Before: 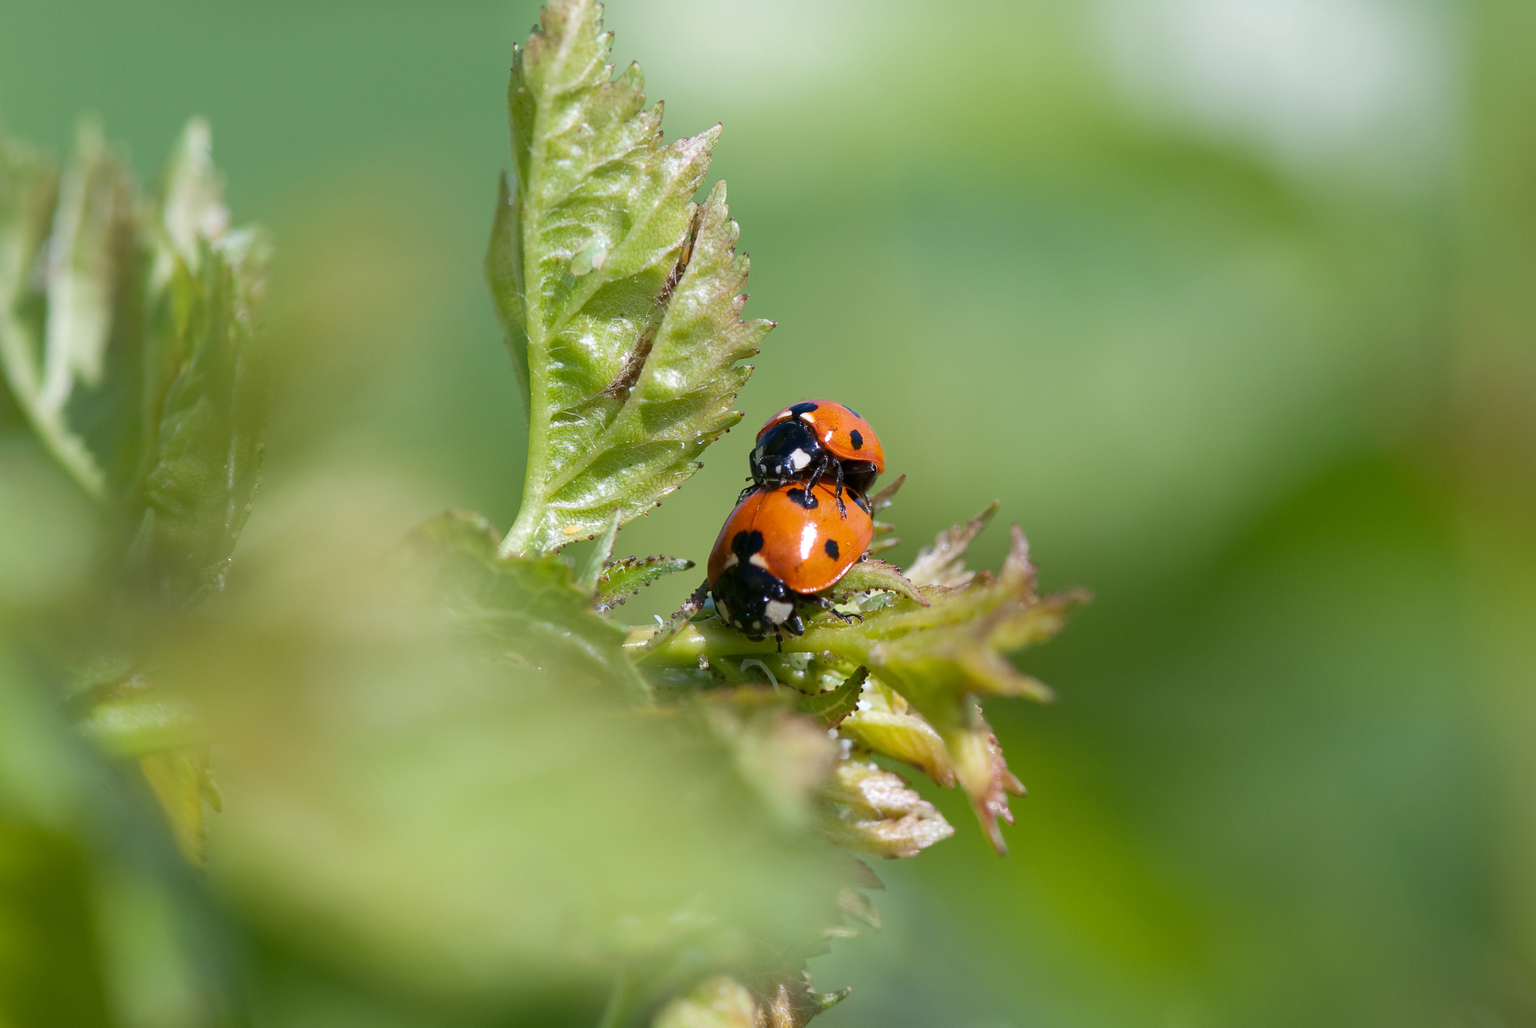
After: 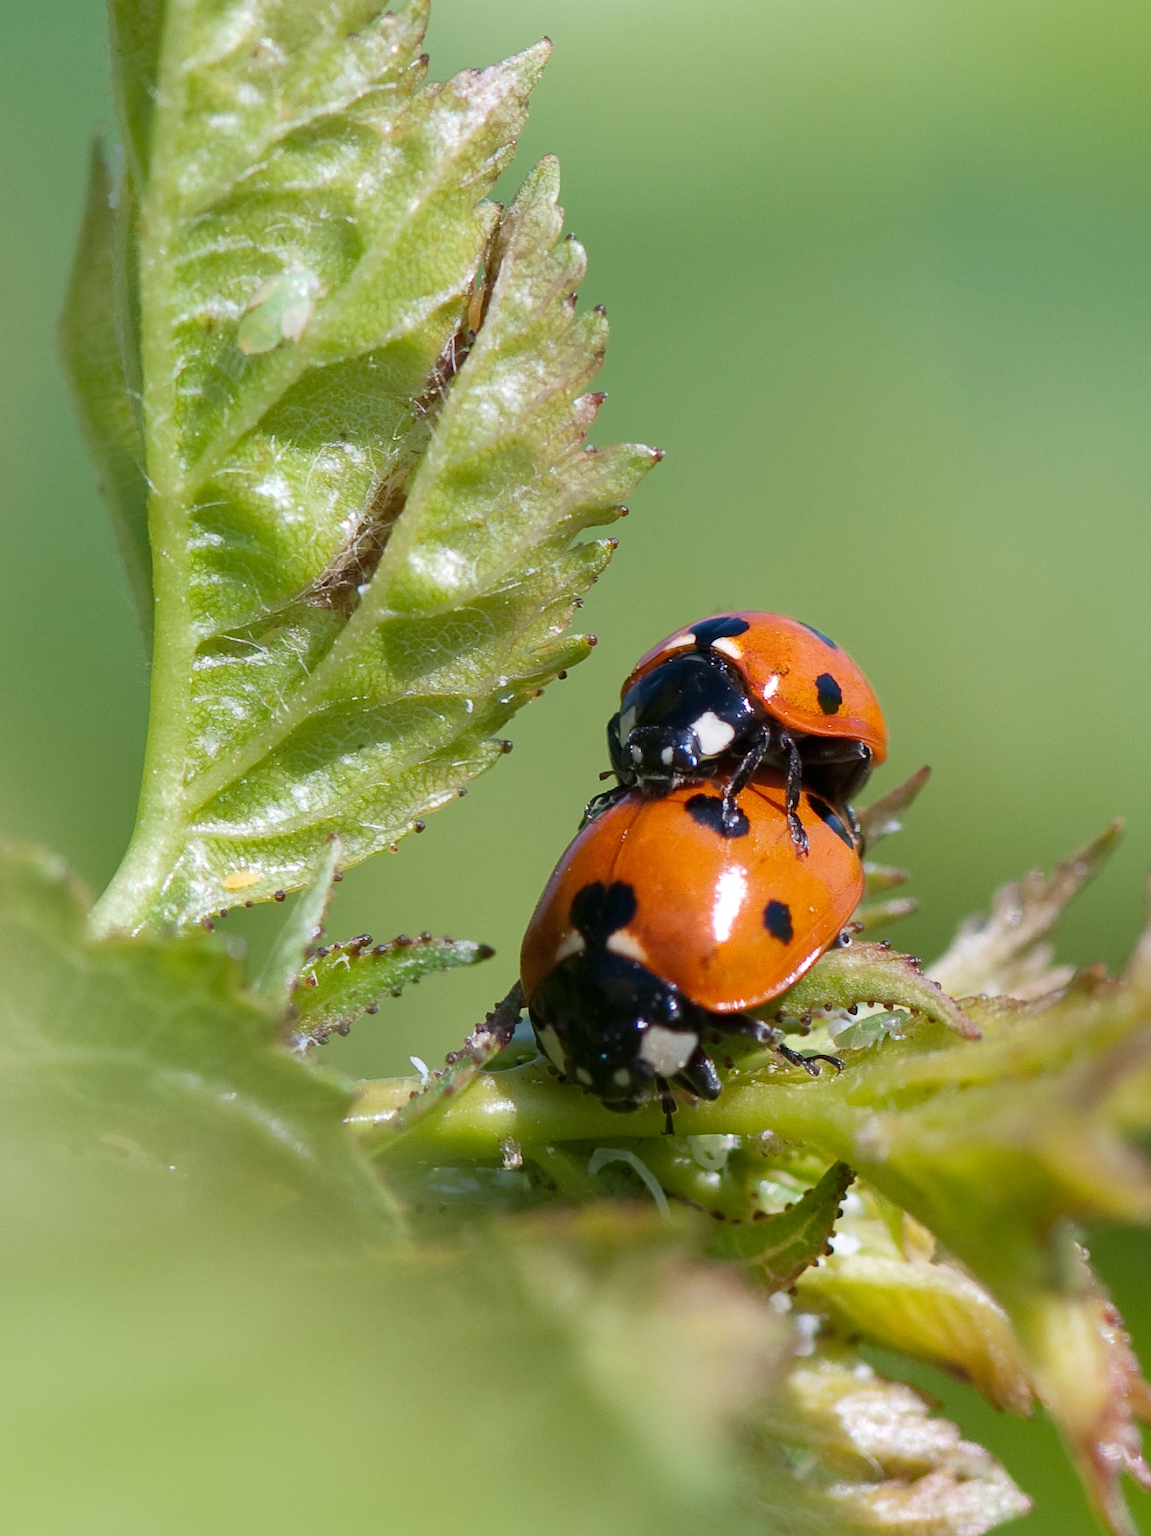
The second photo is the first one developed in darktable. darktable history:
crop and rotate: left 29.704%, top 10.218%, right 34.078%, bottom 17.624%
